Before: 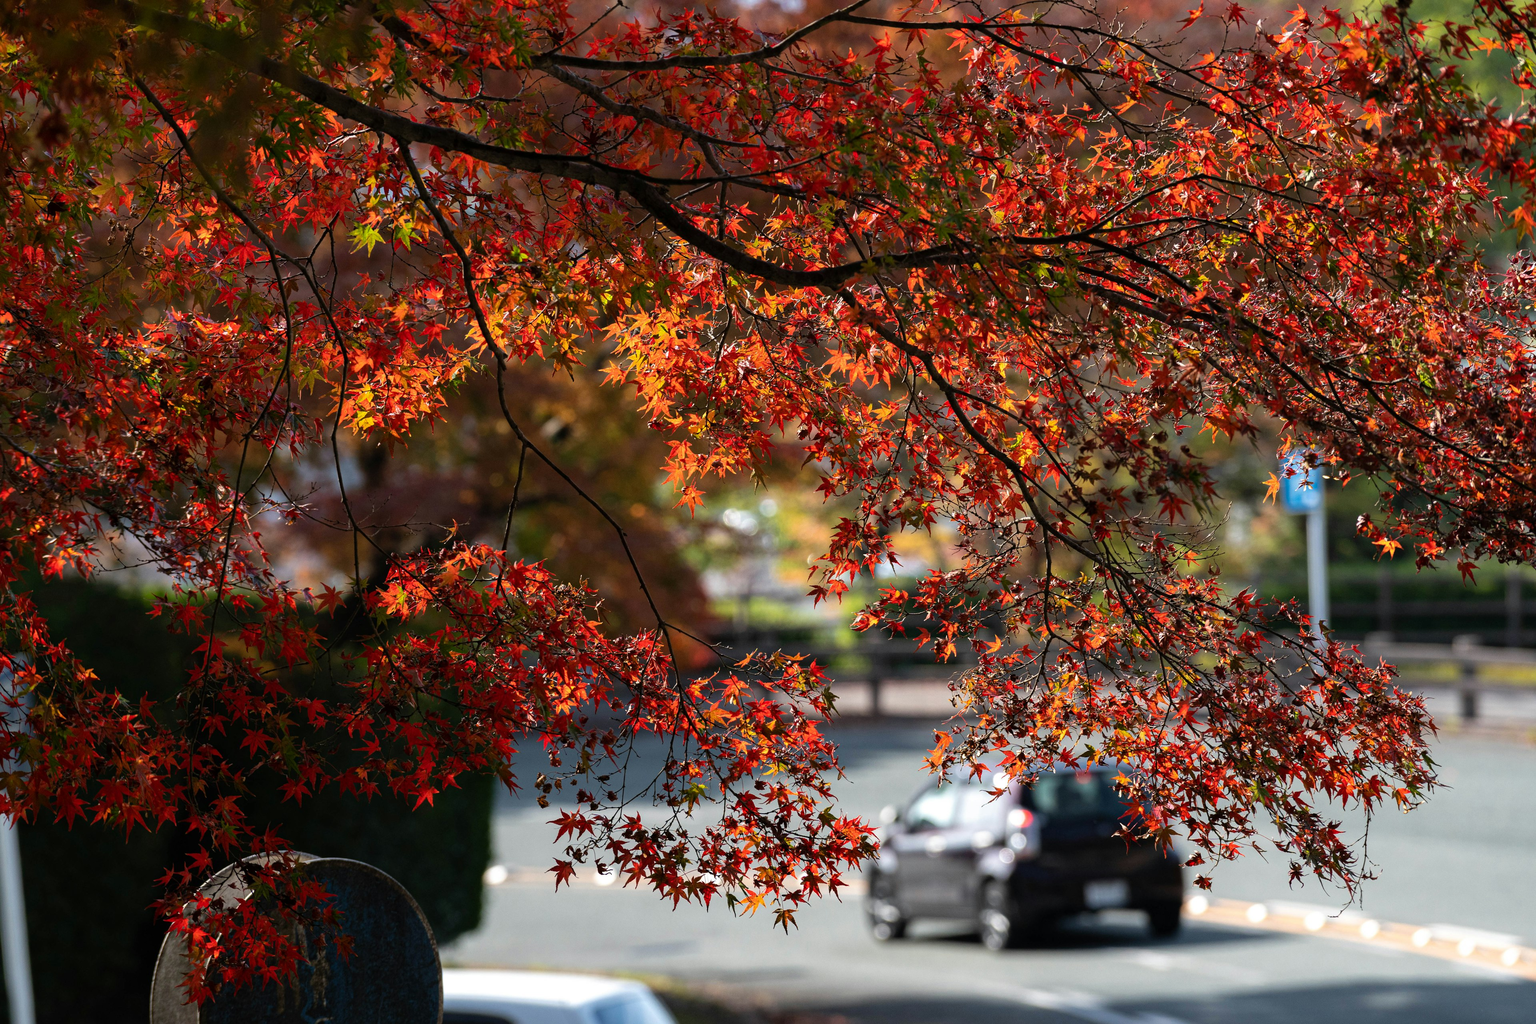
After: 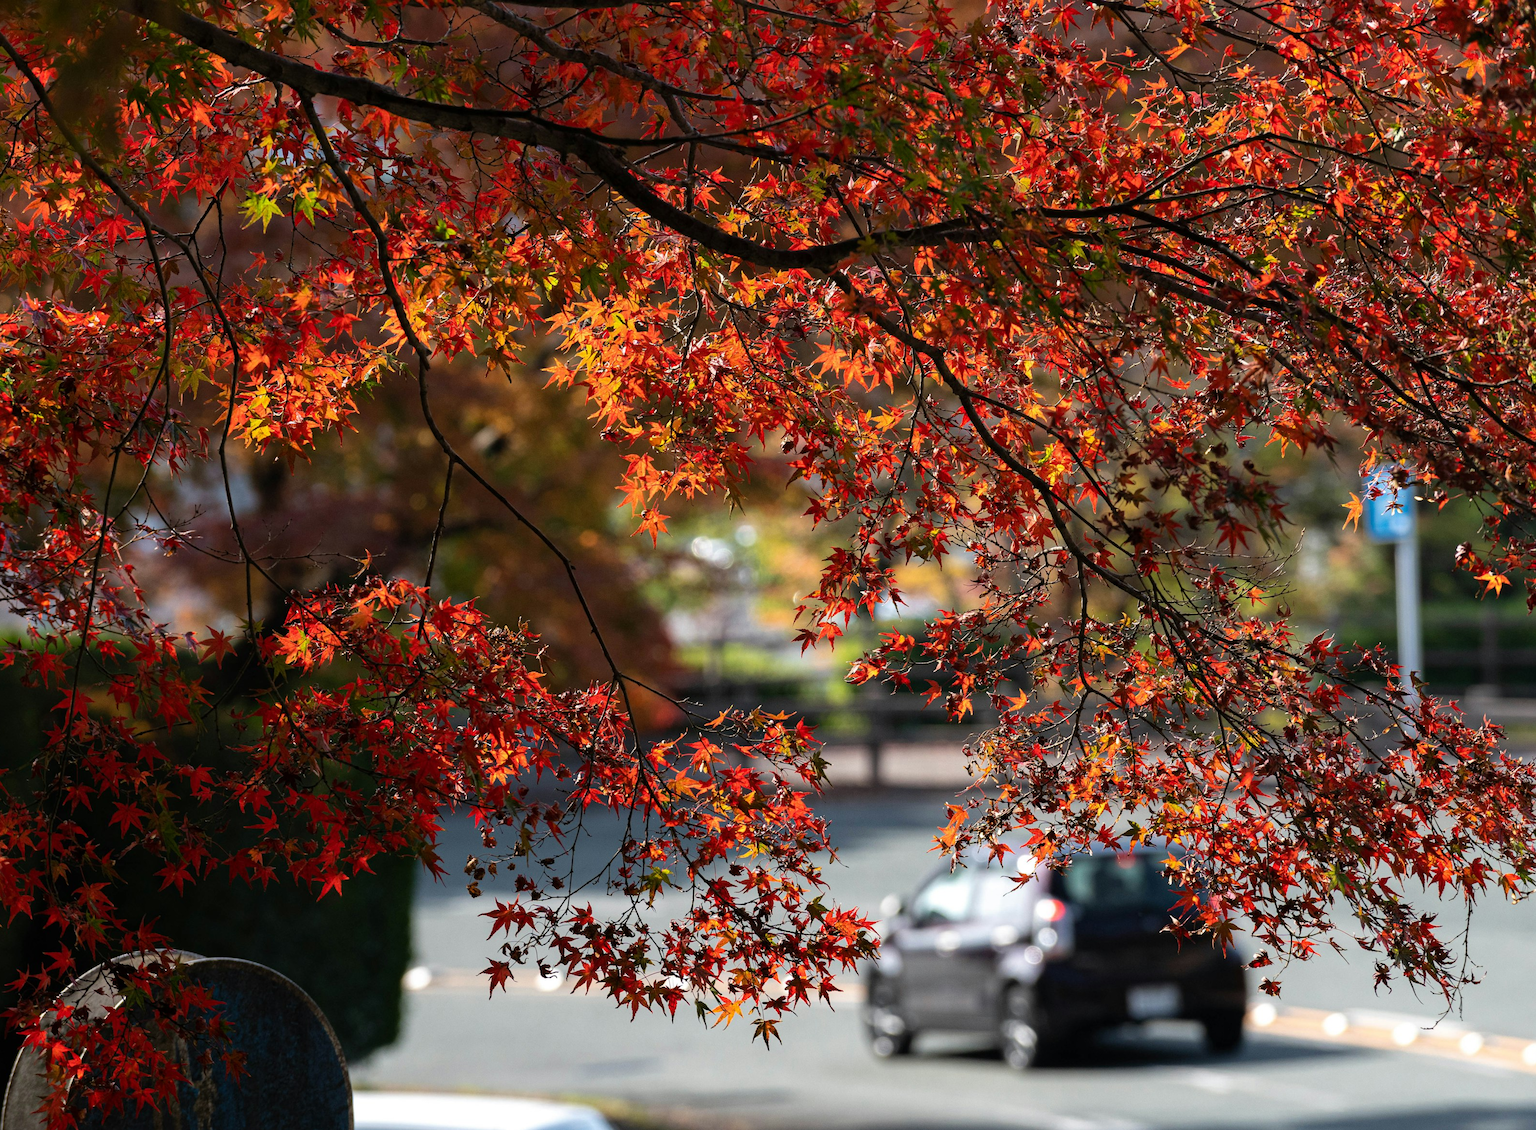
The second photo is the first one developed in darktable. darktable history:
crop: left 9.784%, top 6.263%, right 7.291%, bottom 2.15%
